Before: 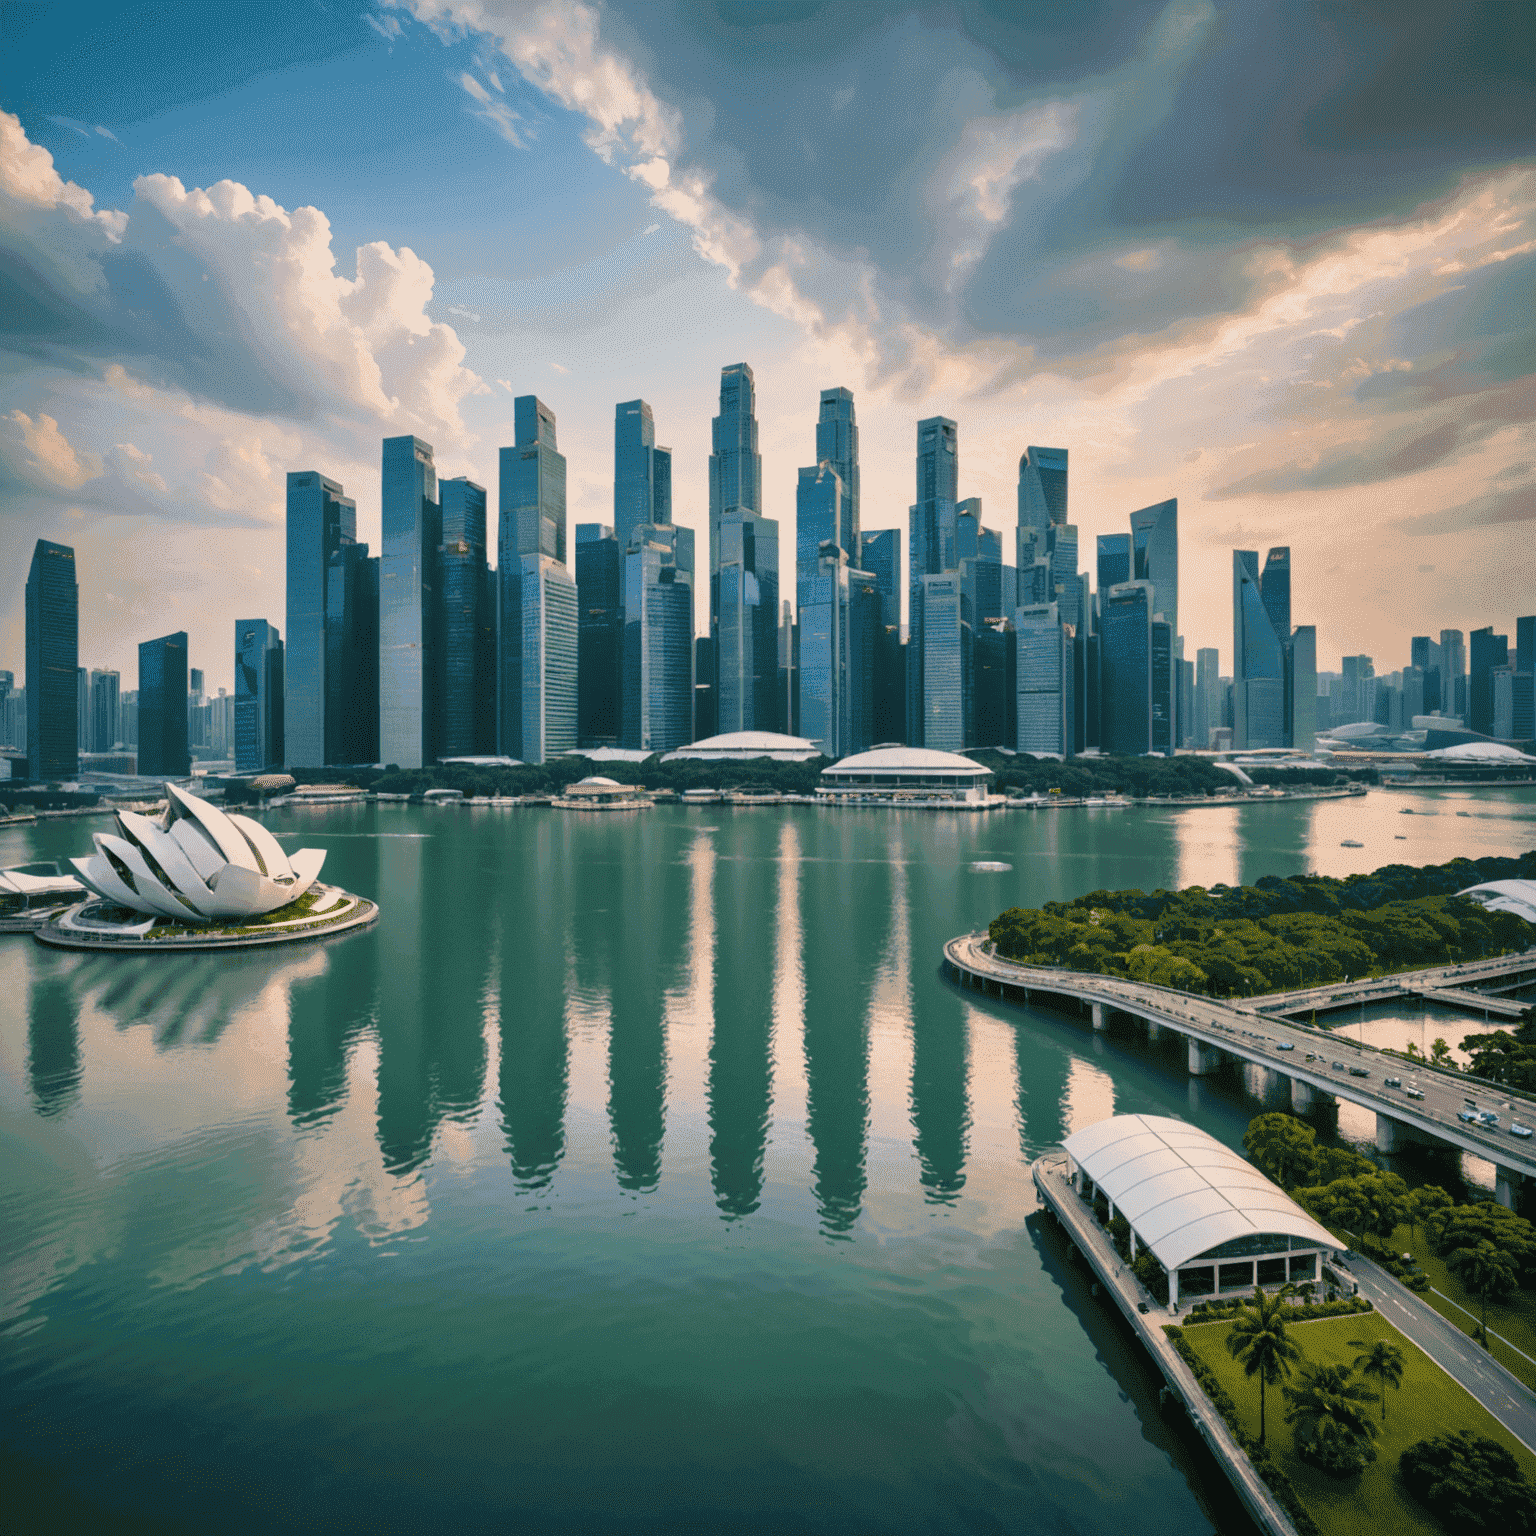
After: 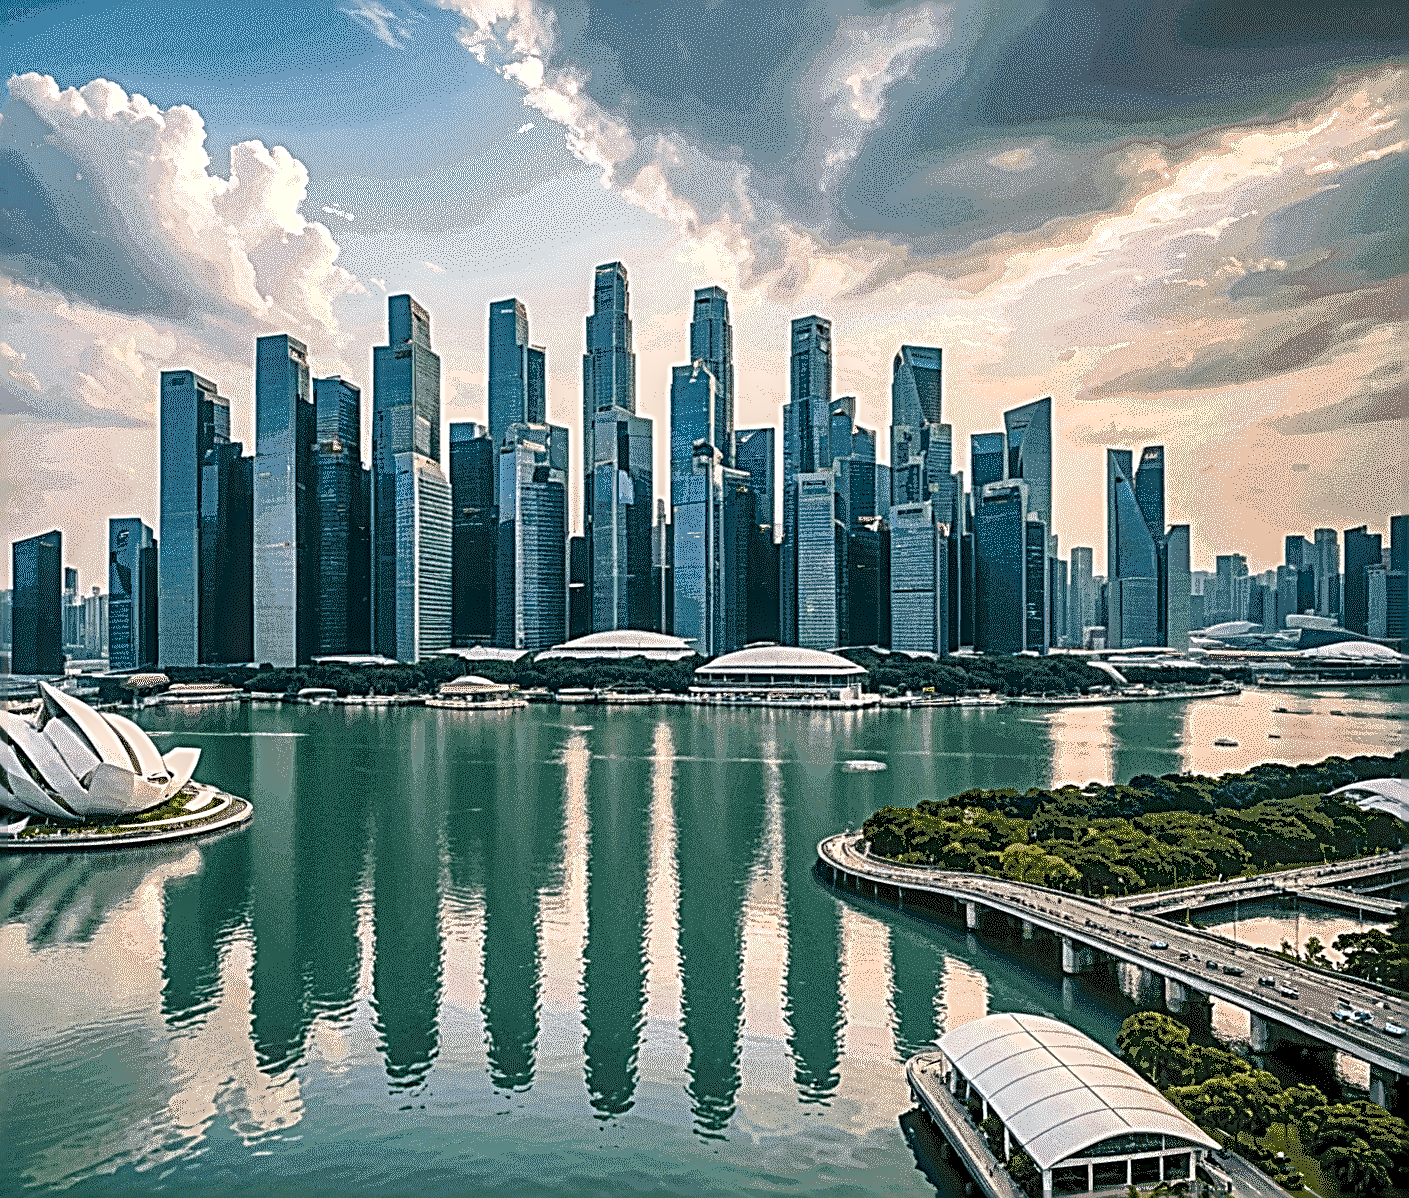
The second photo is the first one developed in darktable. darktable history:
sharpen: radius 3.148, amount 1.723
local contrast: highlights 79%, shadows 56%, detail 174%, midtone range 0.422
crop: left 8.215%, top 6.623%, bottom 15.379%
